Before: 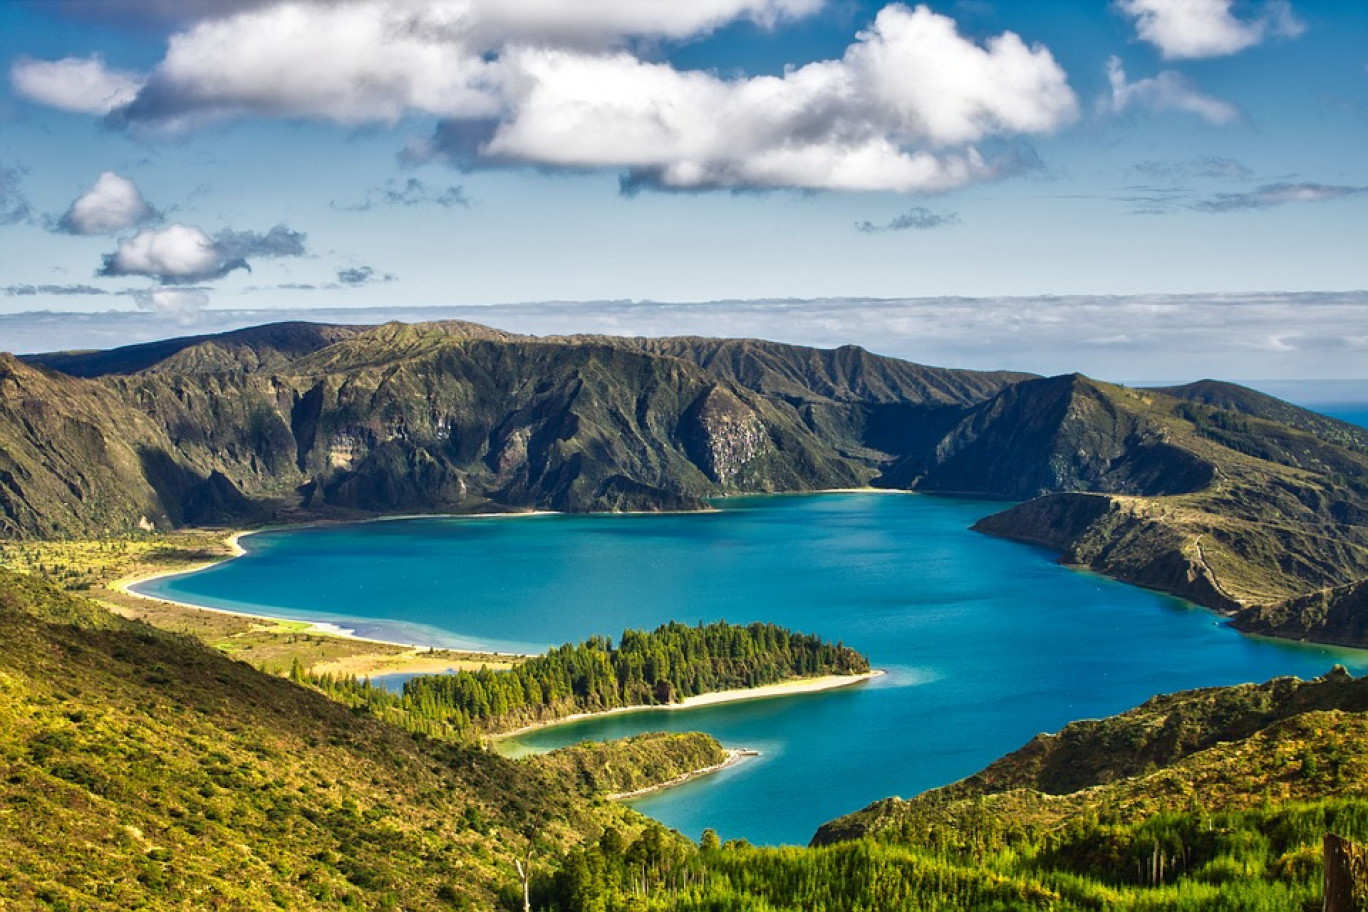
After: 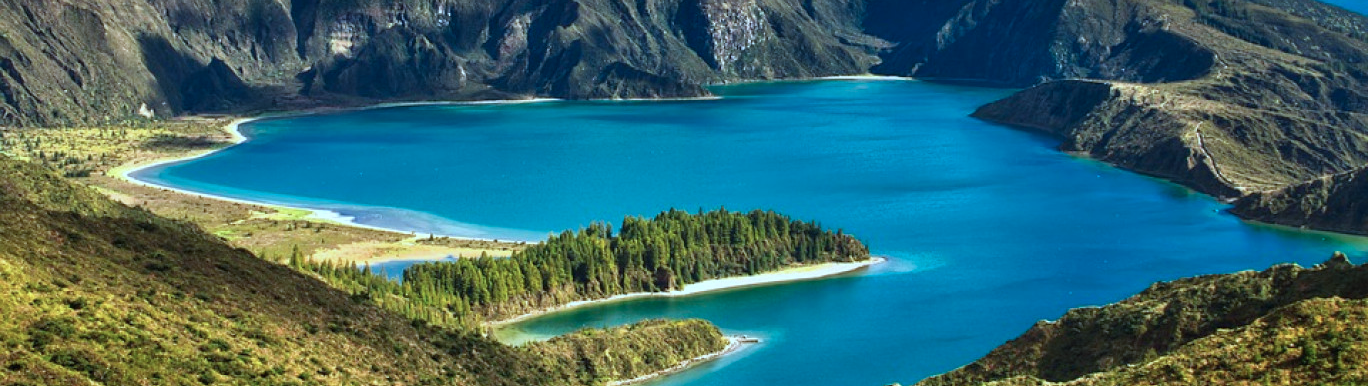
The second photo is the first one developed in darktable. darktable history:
tone equalizer: on, module defaults
crop: top 45.386%, bottom 12.19%
color correction: highlights a* -8.9, highlights b* -23.48
